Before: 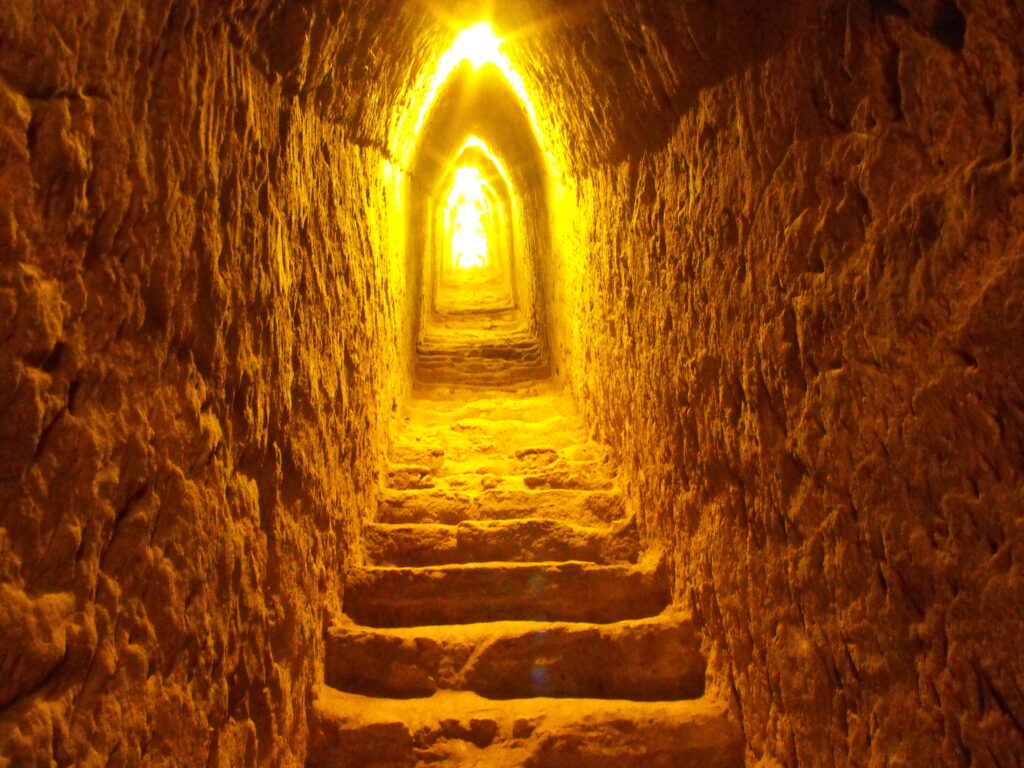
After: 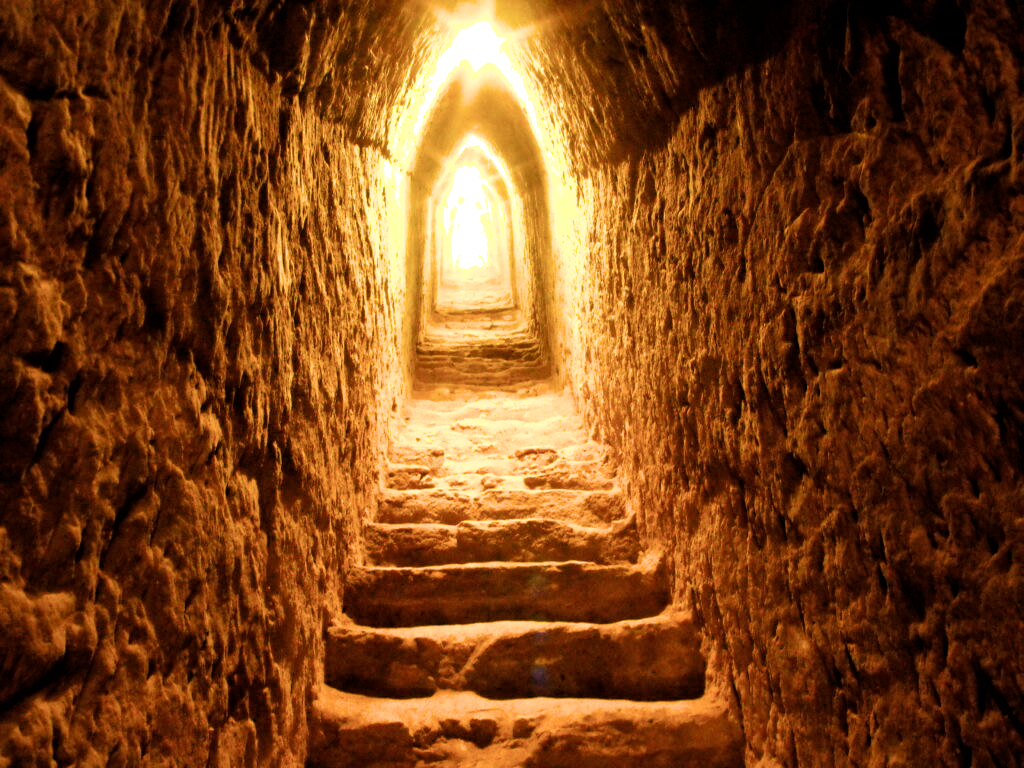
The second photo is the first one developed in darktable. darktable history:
filmic rgb: black relative exposure -3.67 EV, white relative exposure 2.44 EV, threshold 5.94 EV, hardness 3.28, color science v6 (2022), enable highlight reconstruction true
